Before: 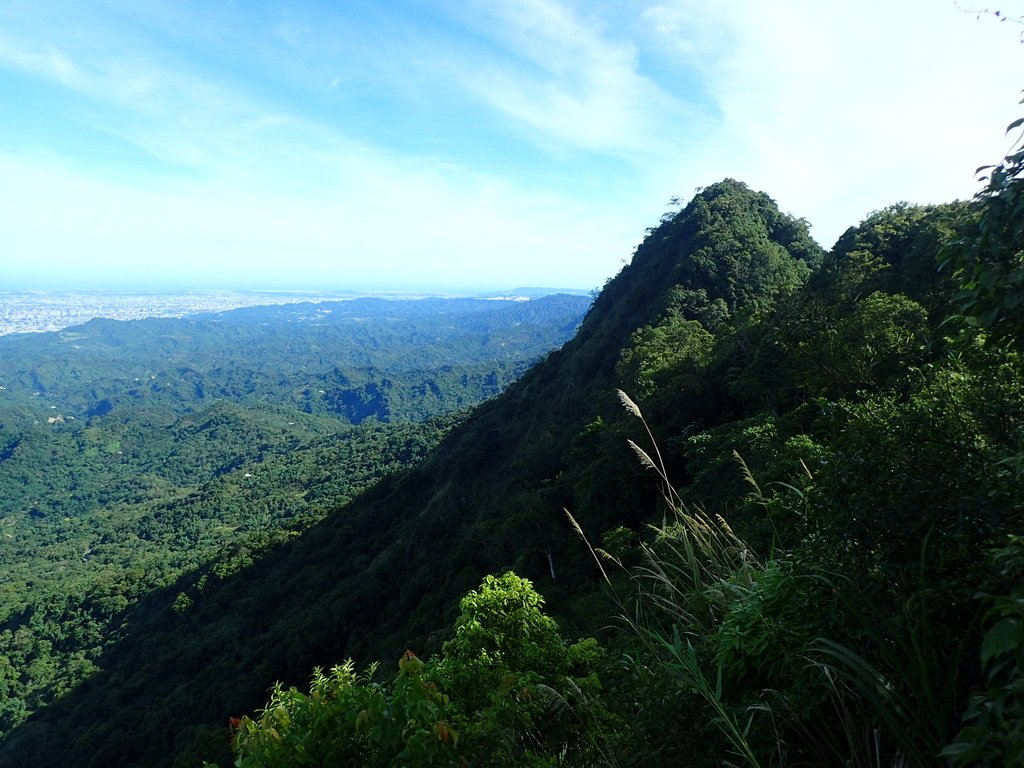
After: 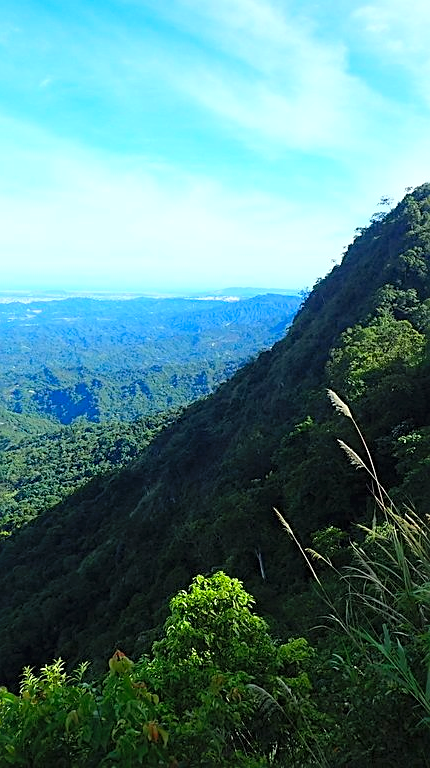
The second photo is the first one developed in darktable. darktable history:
contrast brightness saturation: contrast 0.07, brightness 0.174, saturation 0.413
crop: left 28.354%, right 29.571%
sharpen: on, module defaults
